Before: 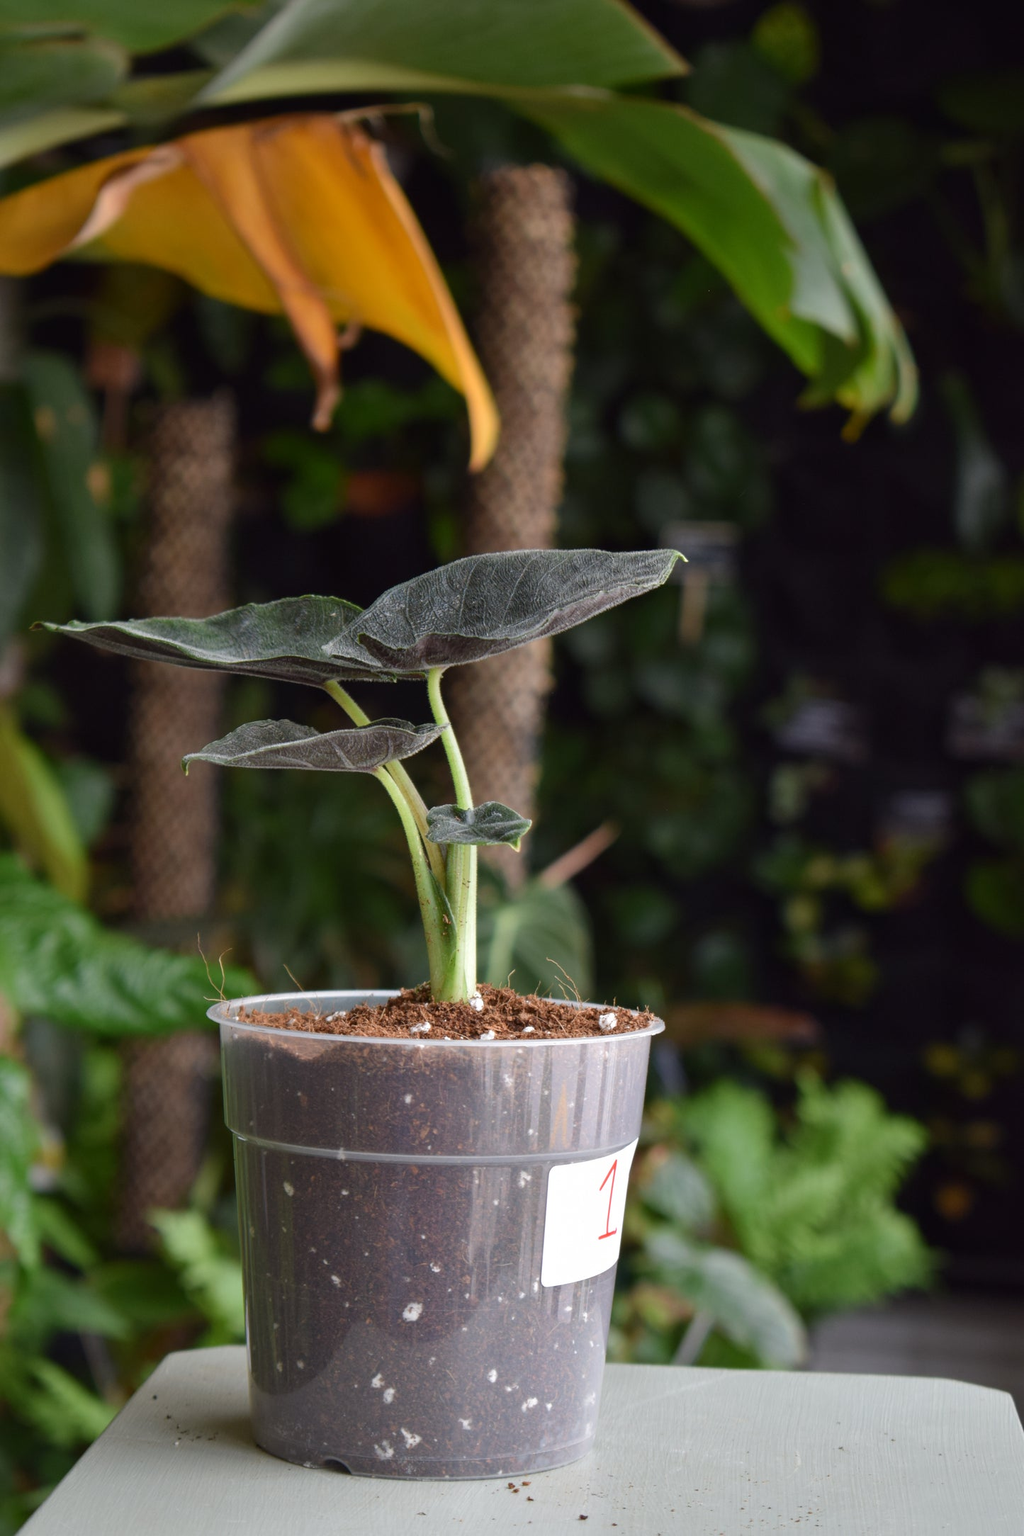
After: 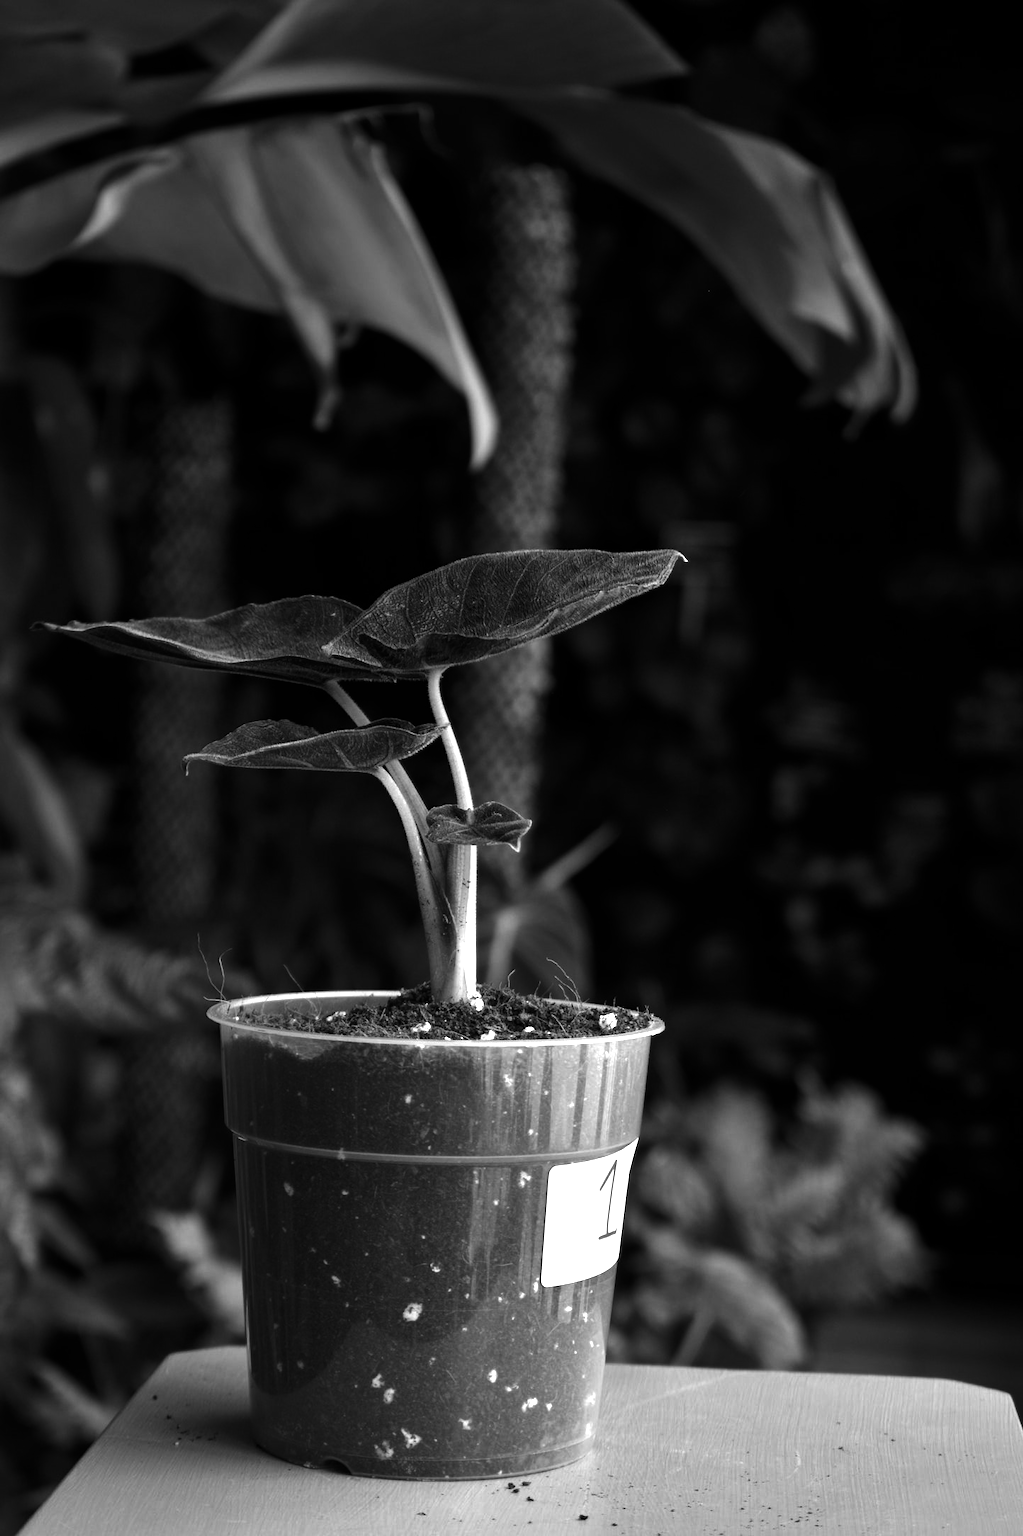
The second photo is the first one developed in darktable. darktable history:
exposure: black level correction 0.001, exposure 0.5 EV, compensate exposure bias true, compensate highlight preservation false
contrast brightness saturation: contrast -0.03, brightness -0.59, saturation -1
